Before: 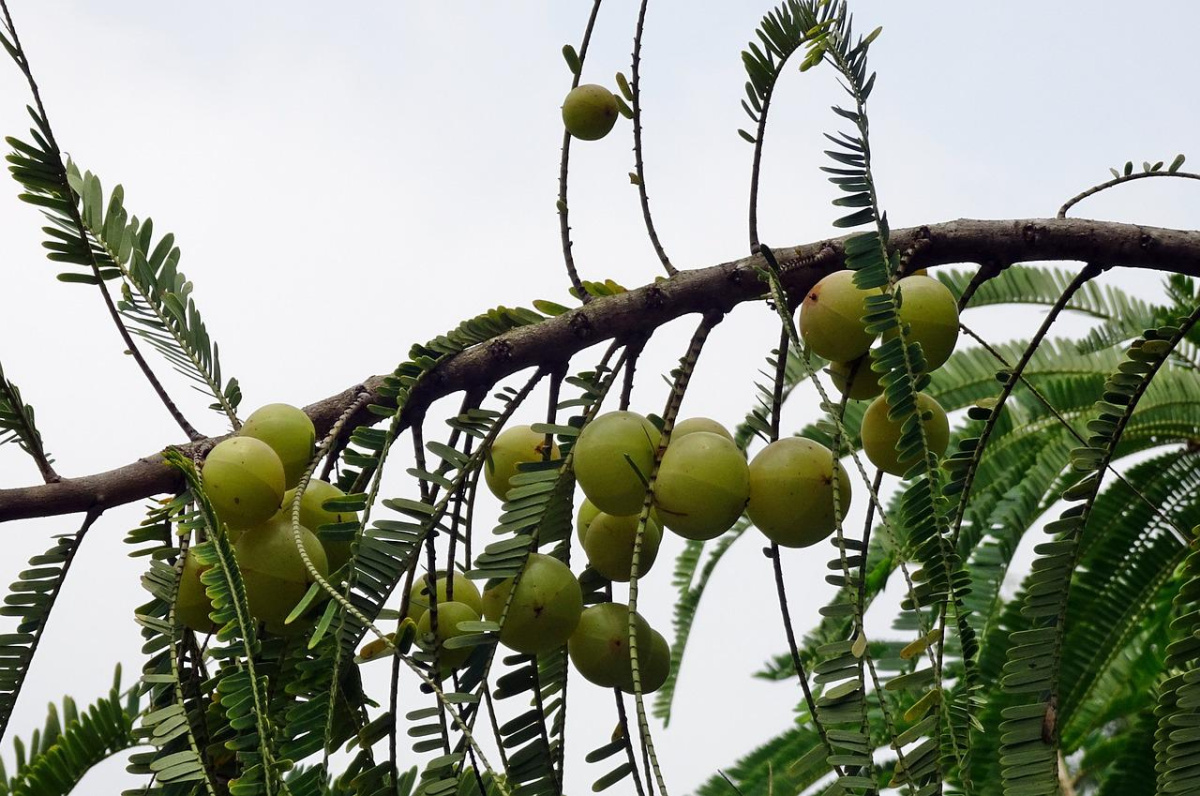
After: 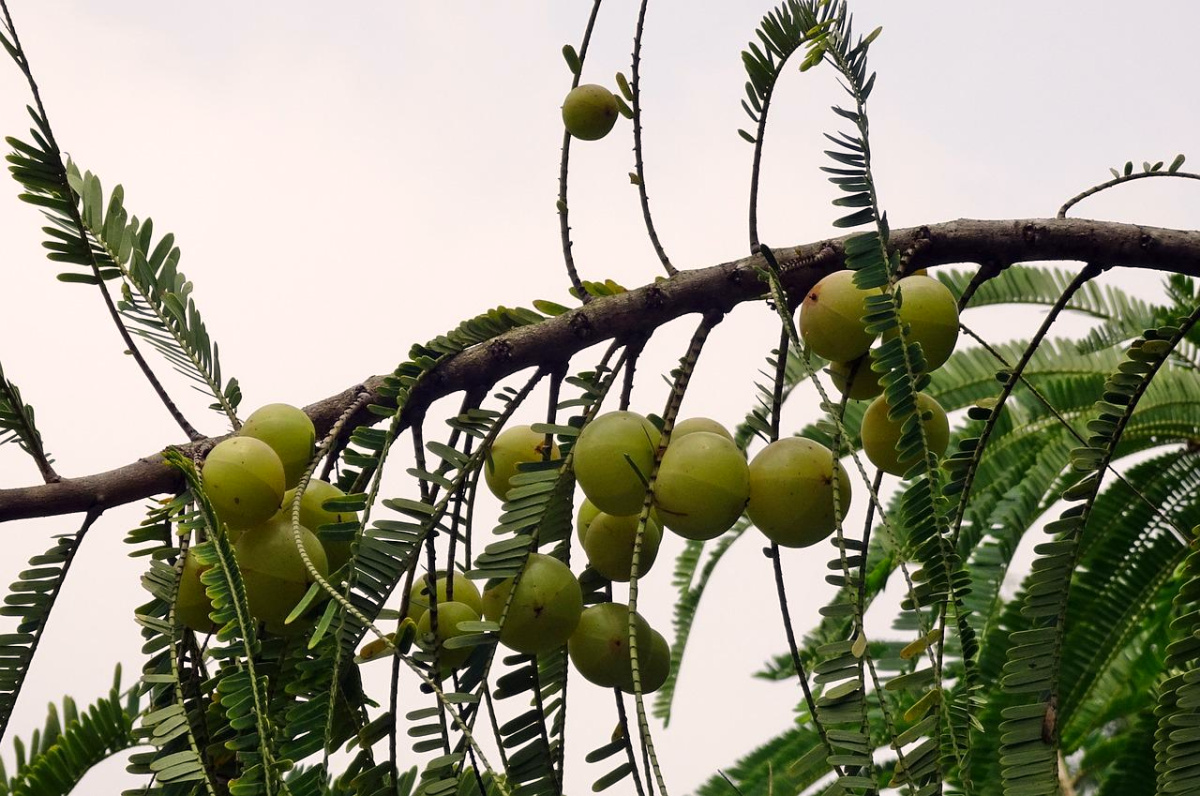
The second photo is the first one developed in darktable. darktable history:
color correction: highlights a* 3.69, highlights b* 5.07
